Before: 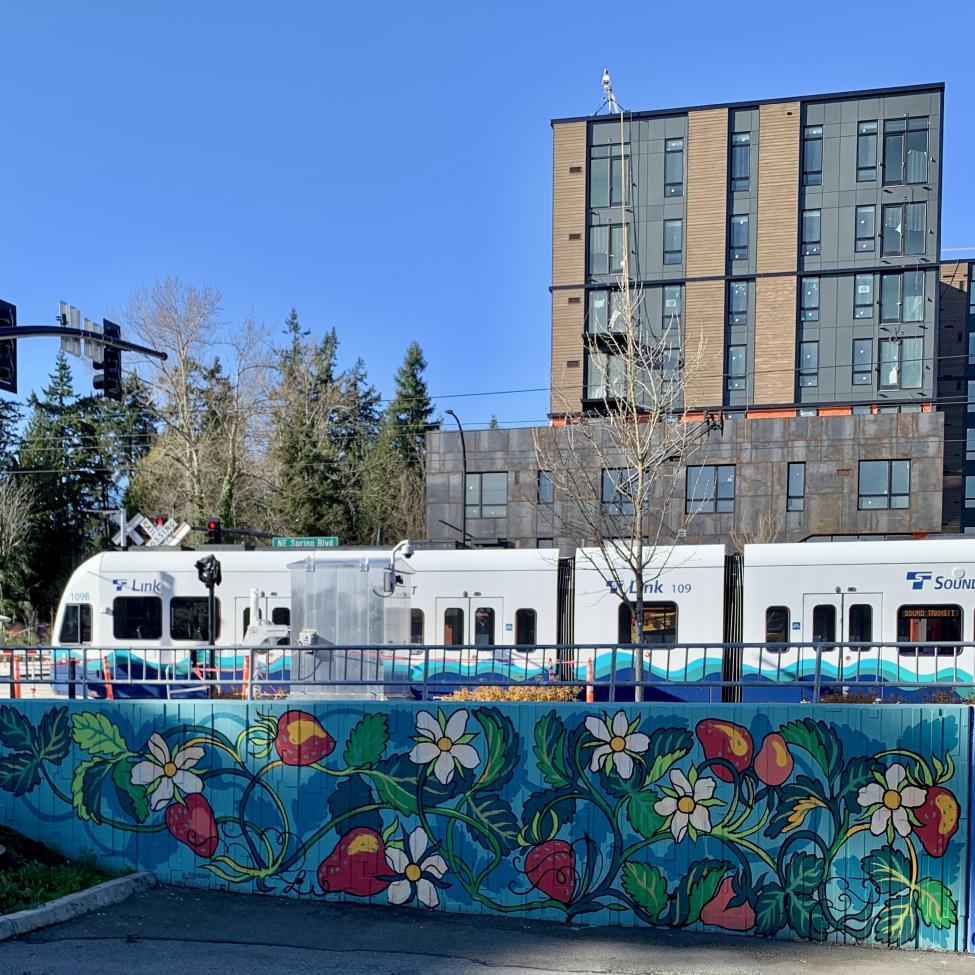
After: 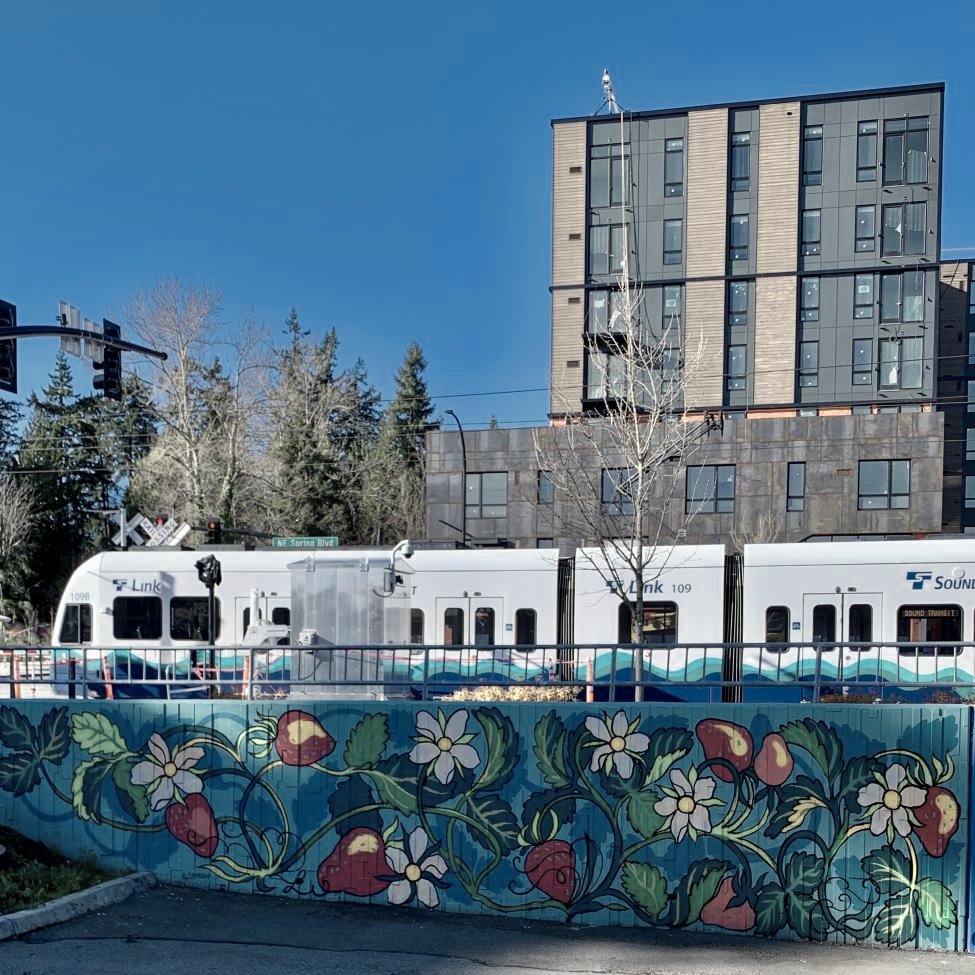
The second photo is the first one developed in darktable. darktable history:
color zones: curves: ch0 [(0.25, 0.667) (0.758, 0.368)]; ch1 [(0.215, 0.245) (0.761, 0.373)]; ch2 [(0.247, 0.554) (0.761, 0.436)]
shadows and highlights: shadows 37.27, highlights -28.18, soften with gaussian
